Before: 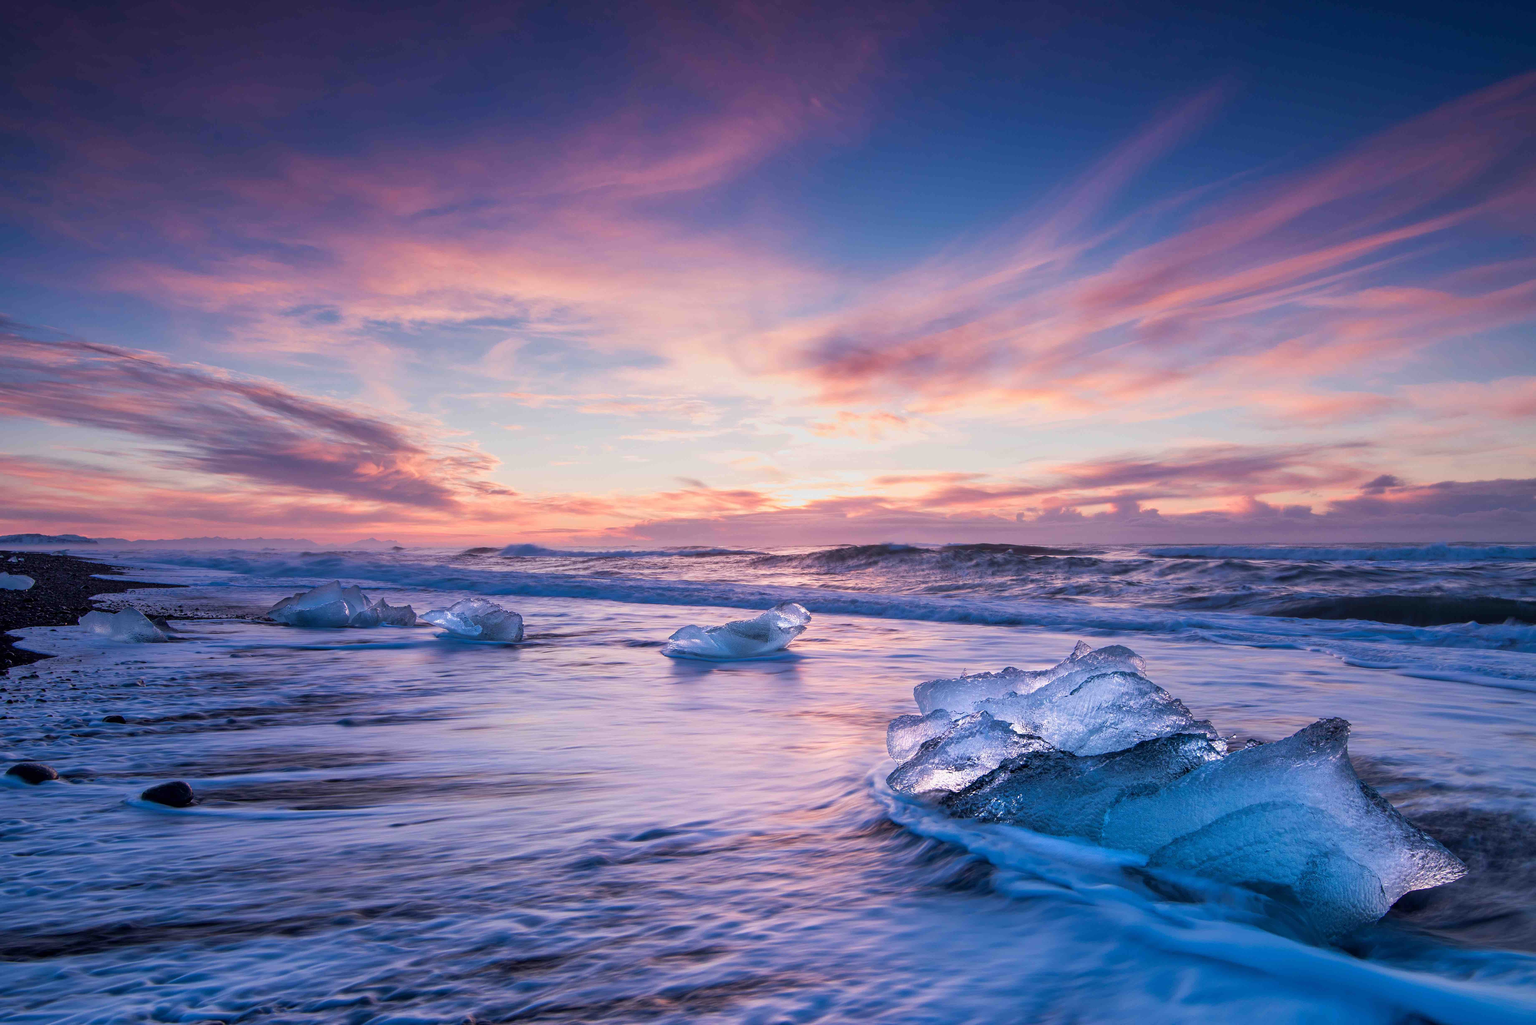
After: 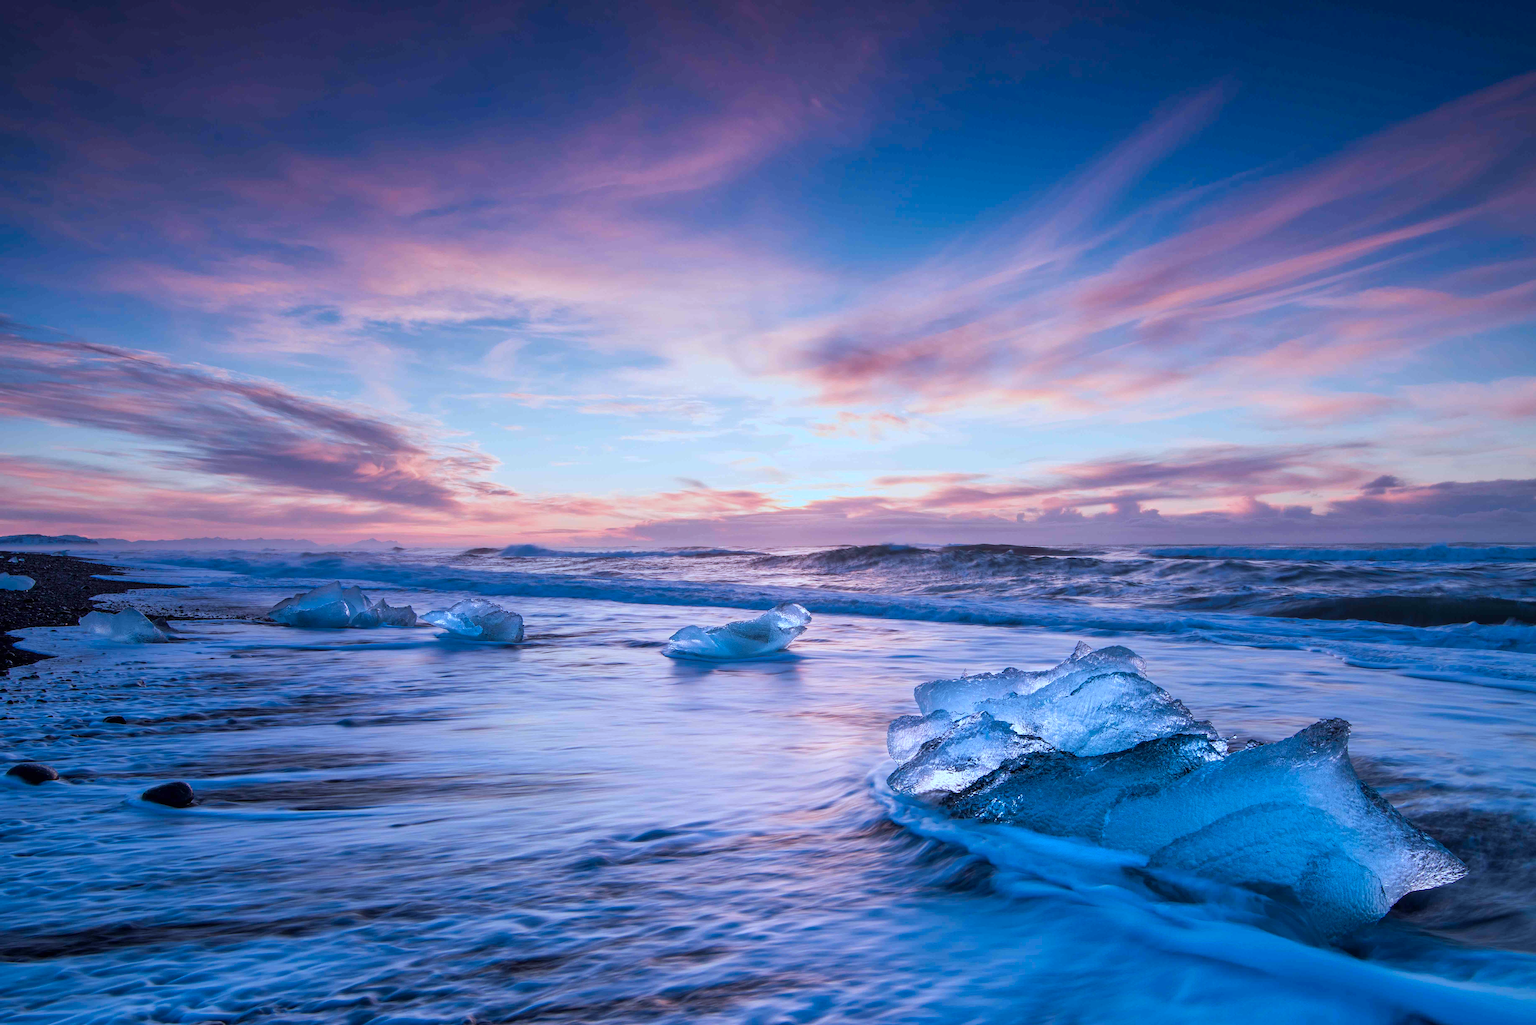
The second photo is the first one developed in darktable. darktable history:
color correction: highlights a* -9.42, highlights b* -22.75
base curve: curves: ch0 [(0, 0) (0.283, 0.295) (1, 1)], preserve colors none
